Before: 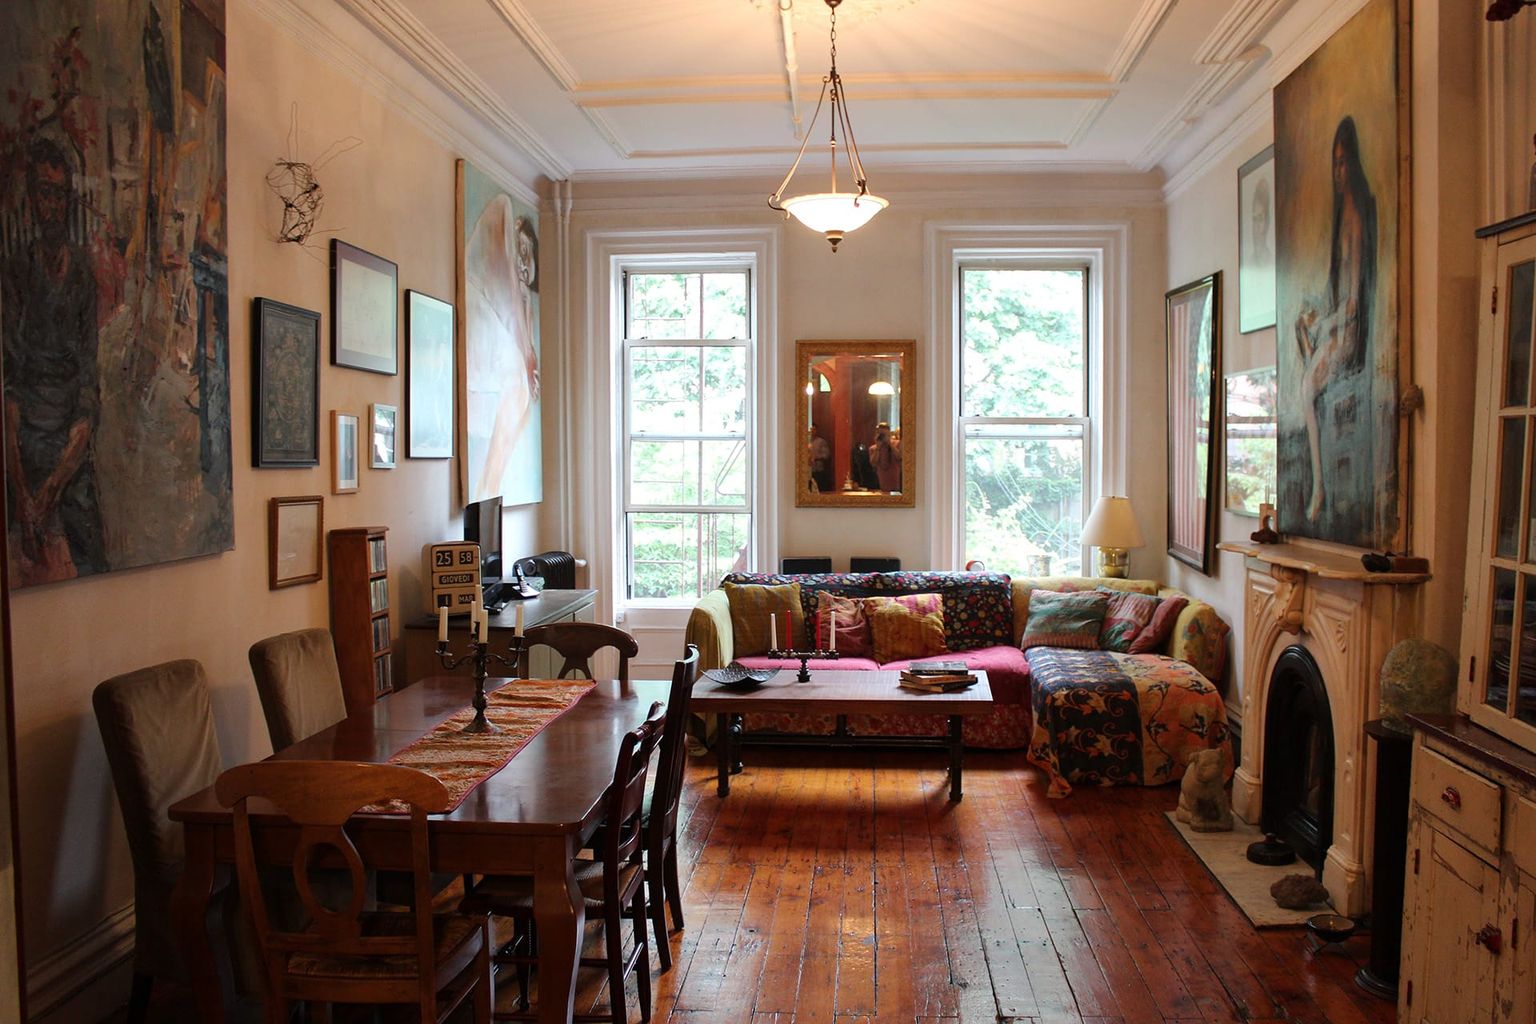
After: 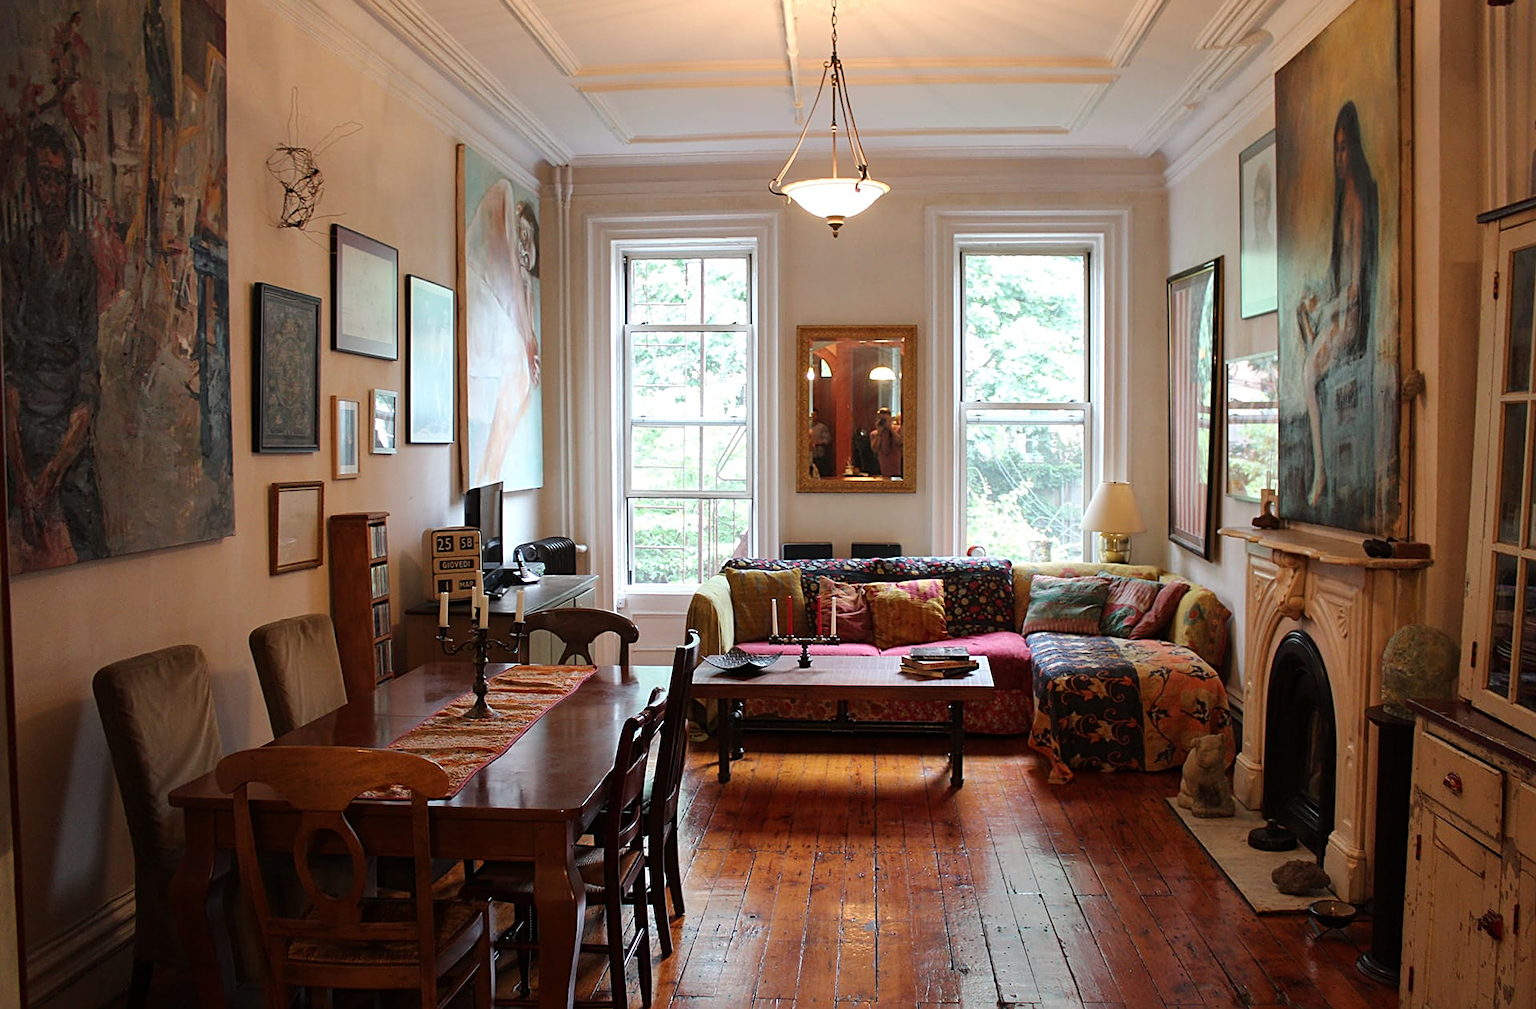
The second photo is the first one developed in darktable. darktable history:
exposure: compensate exposure bias true, compensate highlight preservation false
crop: top 1.523%, right 0.062%
sharpen: radius 2.491, amount 0.325
